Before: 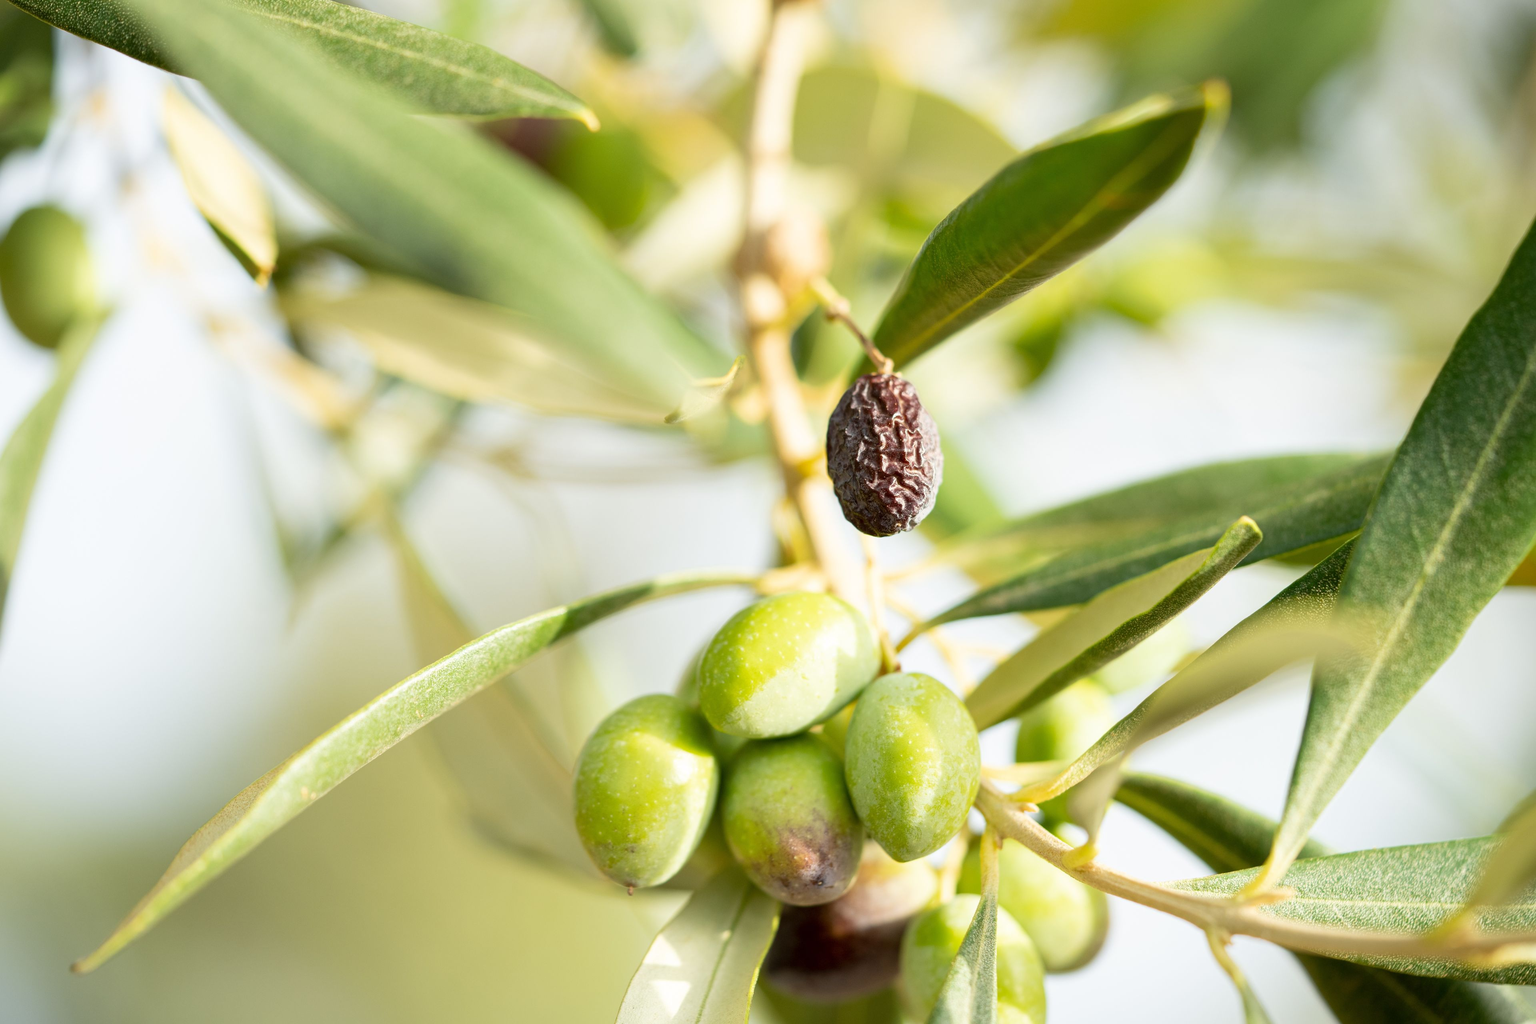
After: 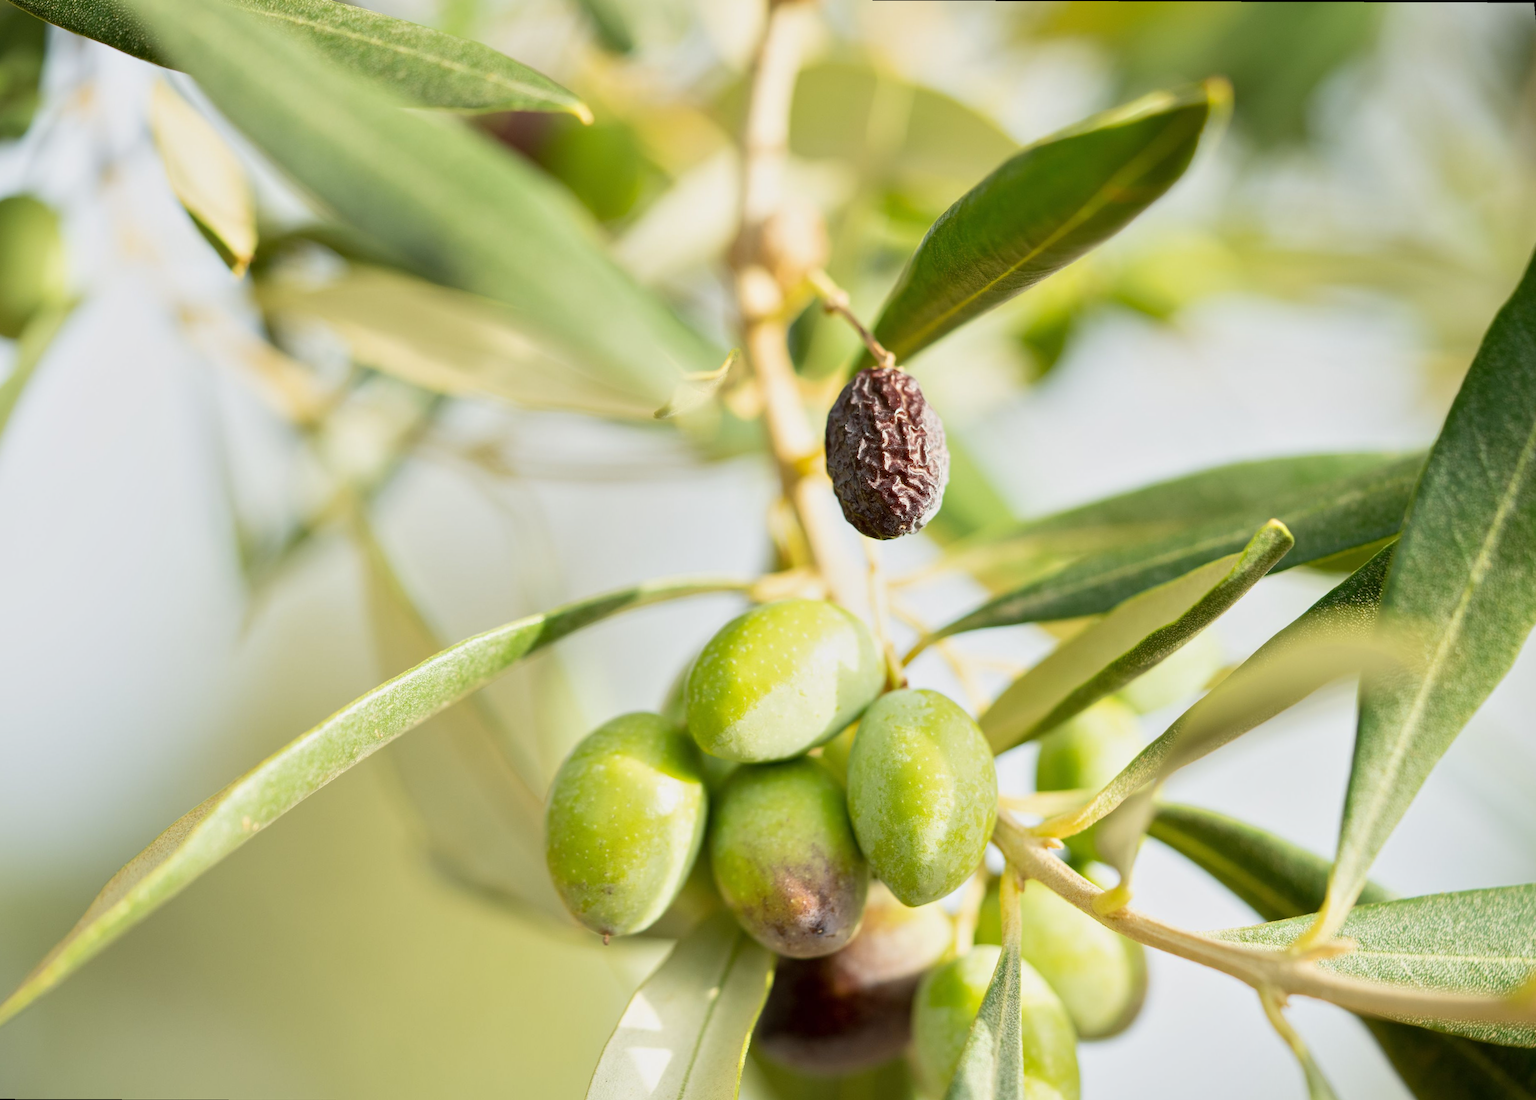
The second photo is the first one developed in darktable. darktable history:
rotate and perspective: rotation 0.215°, lens shift (vertical) -0.139, crop left 0.069, crop right 0.939, crop top 0.002, crop bottom 0.996
tone equalizer: -8 EV -0.002 EV, -7 EV 0.005 EV, -6 EV -0.009 EV, -5 EV 0.011 EV, -4 EV -0.012 EV, -3 EV 0.007 EV, -2 EV -0.062 EV, -1 EV -0.293 EV, +0 EV -0.582 EV, smoothing diameter 2%, edges refinement/feathering 20, mask exposure compensation -1.57 EV, filter diffusion 5
